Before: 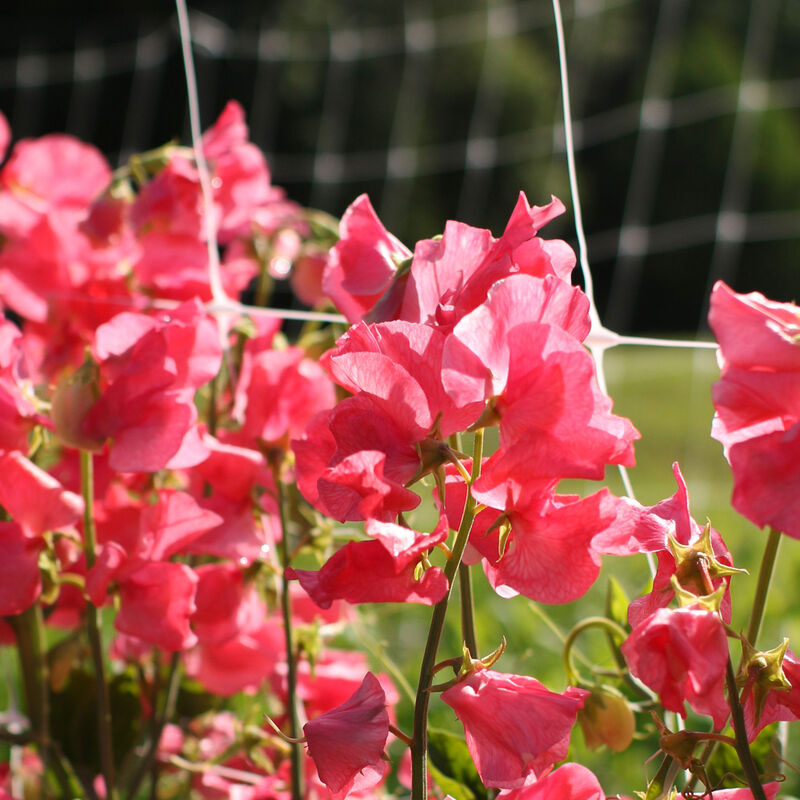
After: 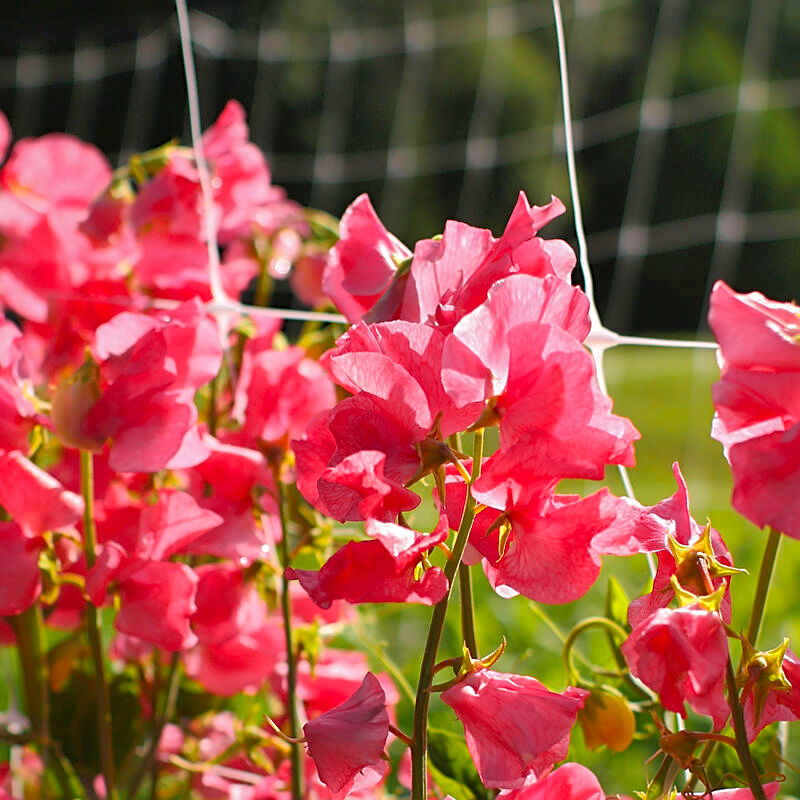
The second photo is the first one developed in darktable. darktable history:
shadows and highlights: on, module defaults
sharpen: on, module defaults
color zones: curves: ch0 [(0.224, 0.526) (0.75, 0.5)]; ch1 [(0.055, 0.526) (0.224, 0.761) (0.377, 0.526) (0.75, 0.5)]
